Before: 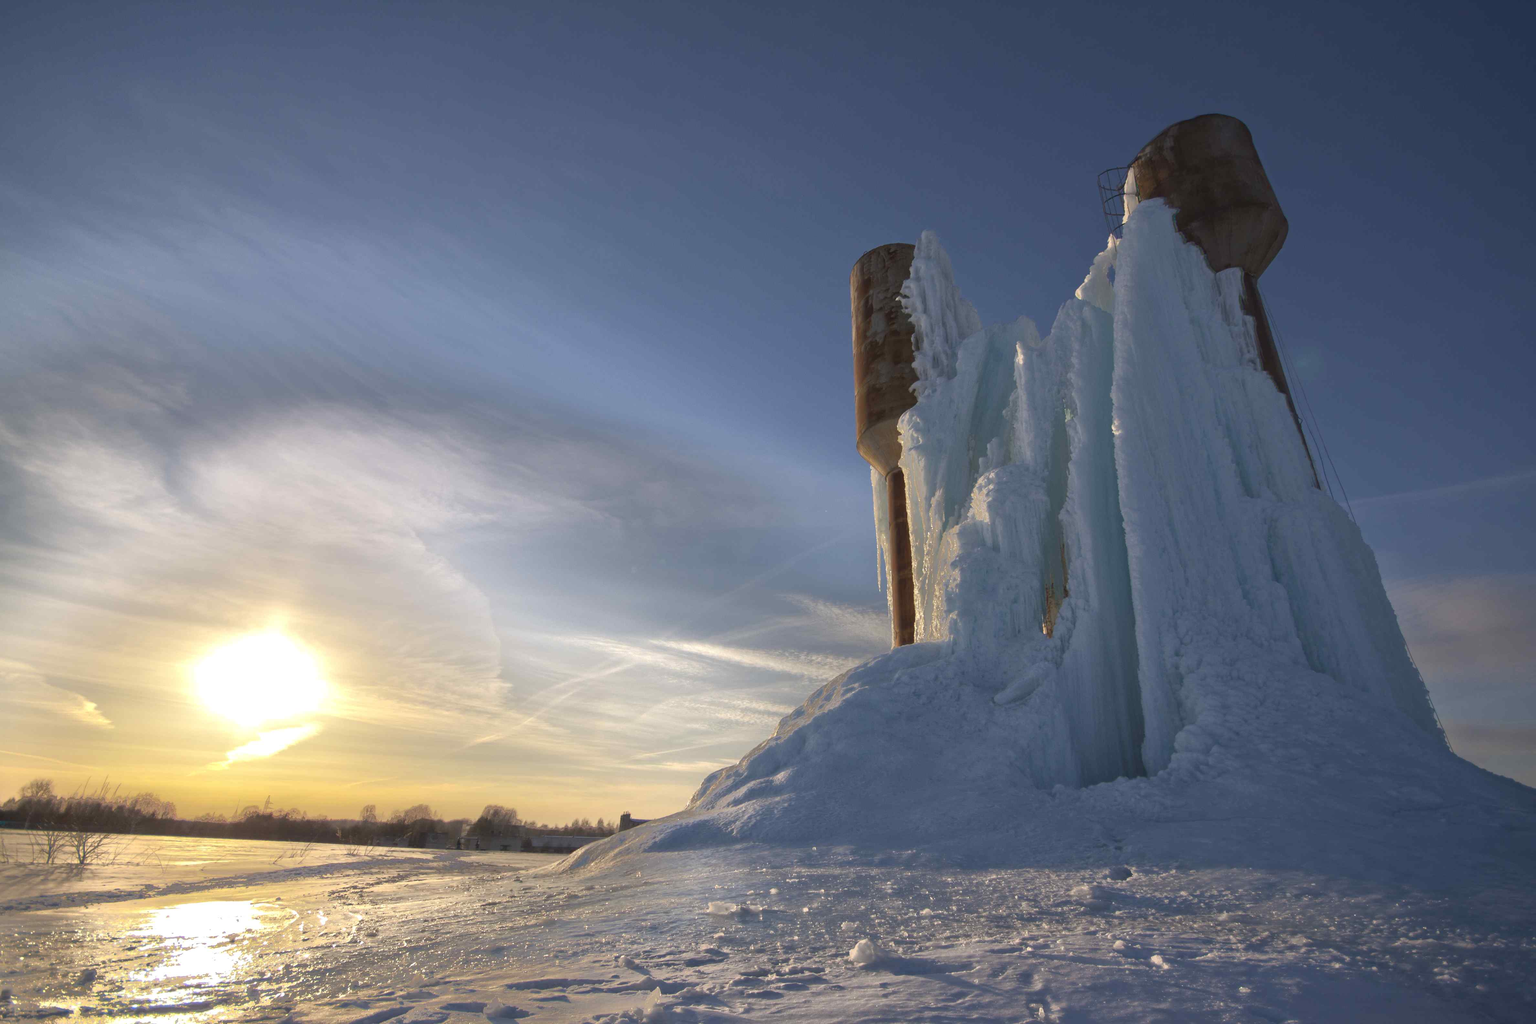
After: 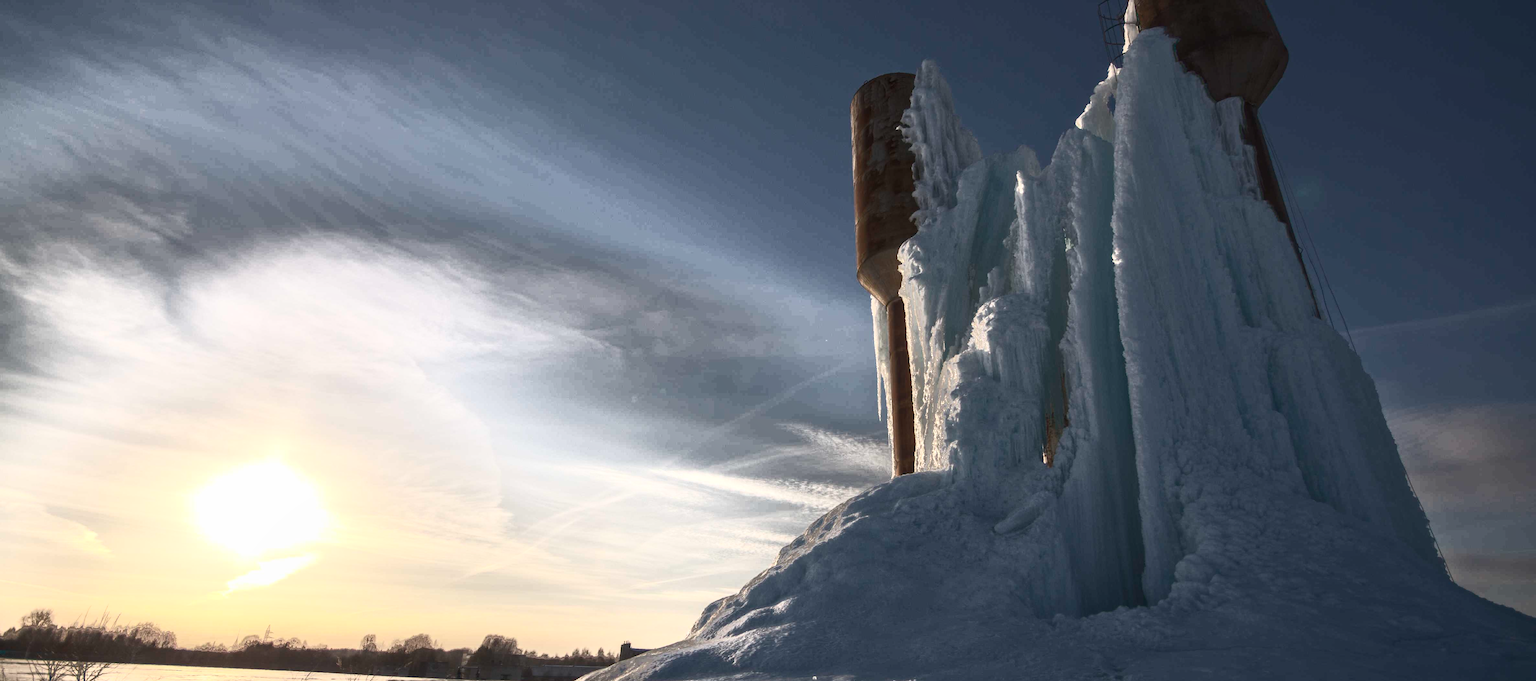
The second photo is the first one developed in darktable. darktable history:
crop: top 16.727%, bottom 16.727%
local contrast: on, module defaults
contrast brightness saturation: contrast 0.83, brightness 0.59, saturation 0.59
color correction: saturation 0.5
exposure: black level correction 0, exposure 0.5 EV, compensate exposure bias true, compensate highlight preservation false
